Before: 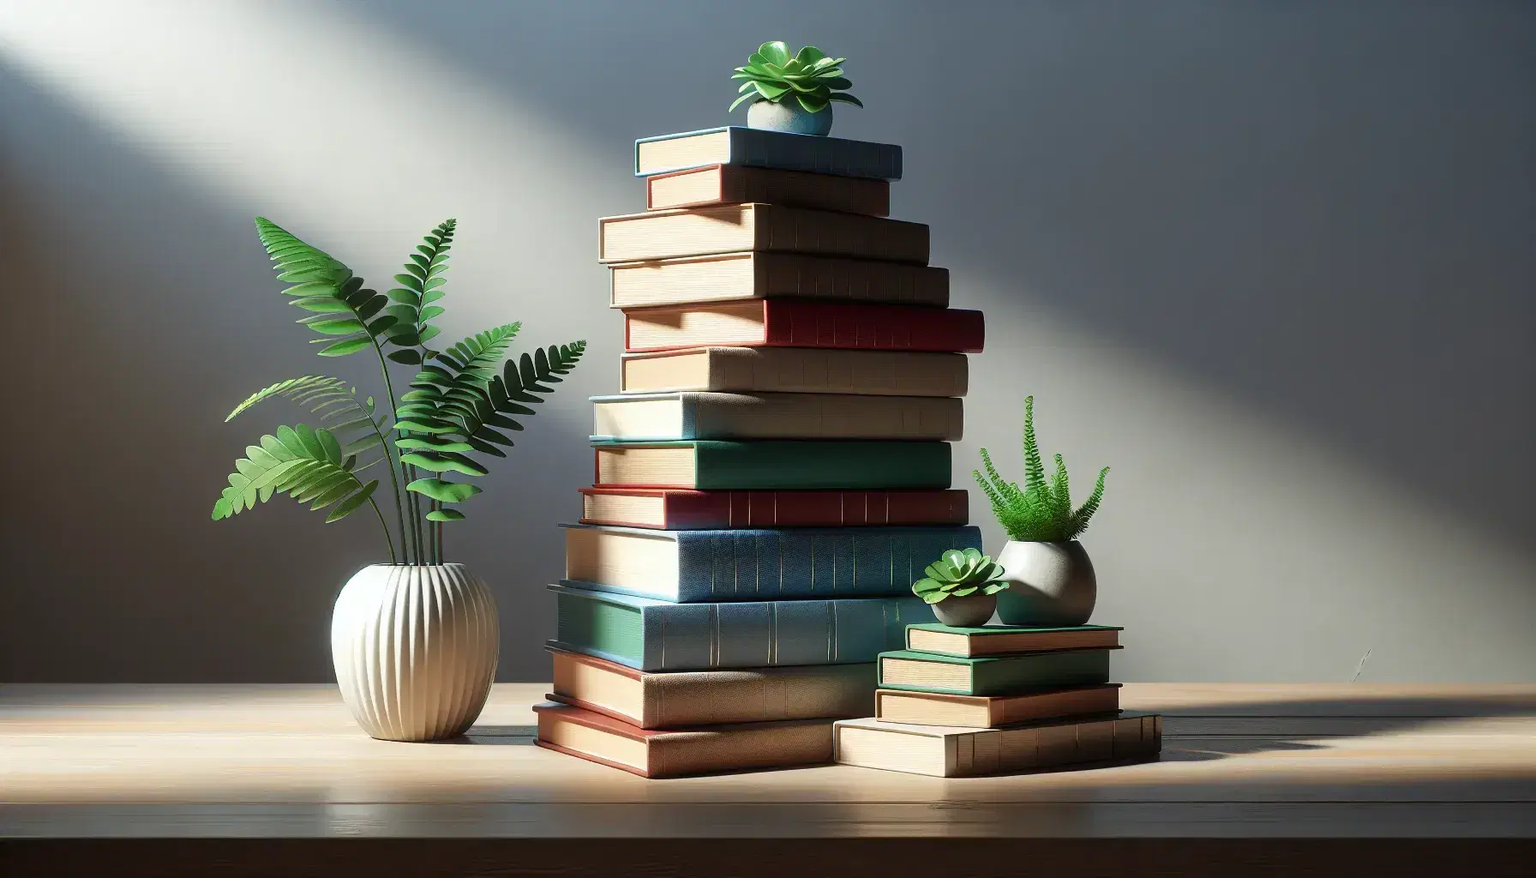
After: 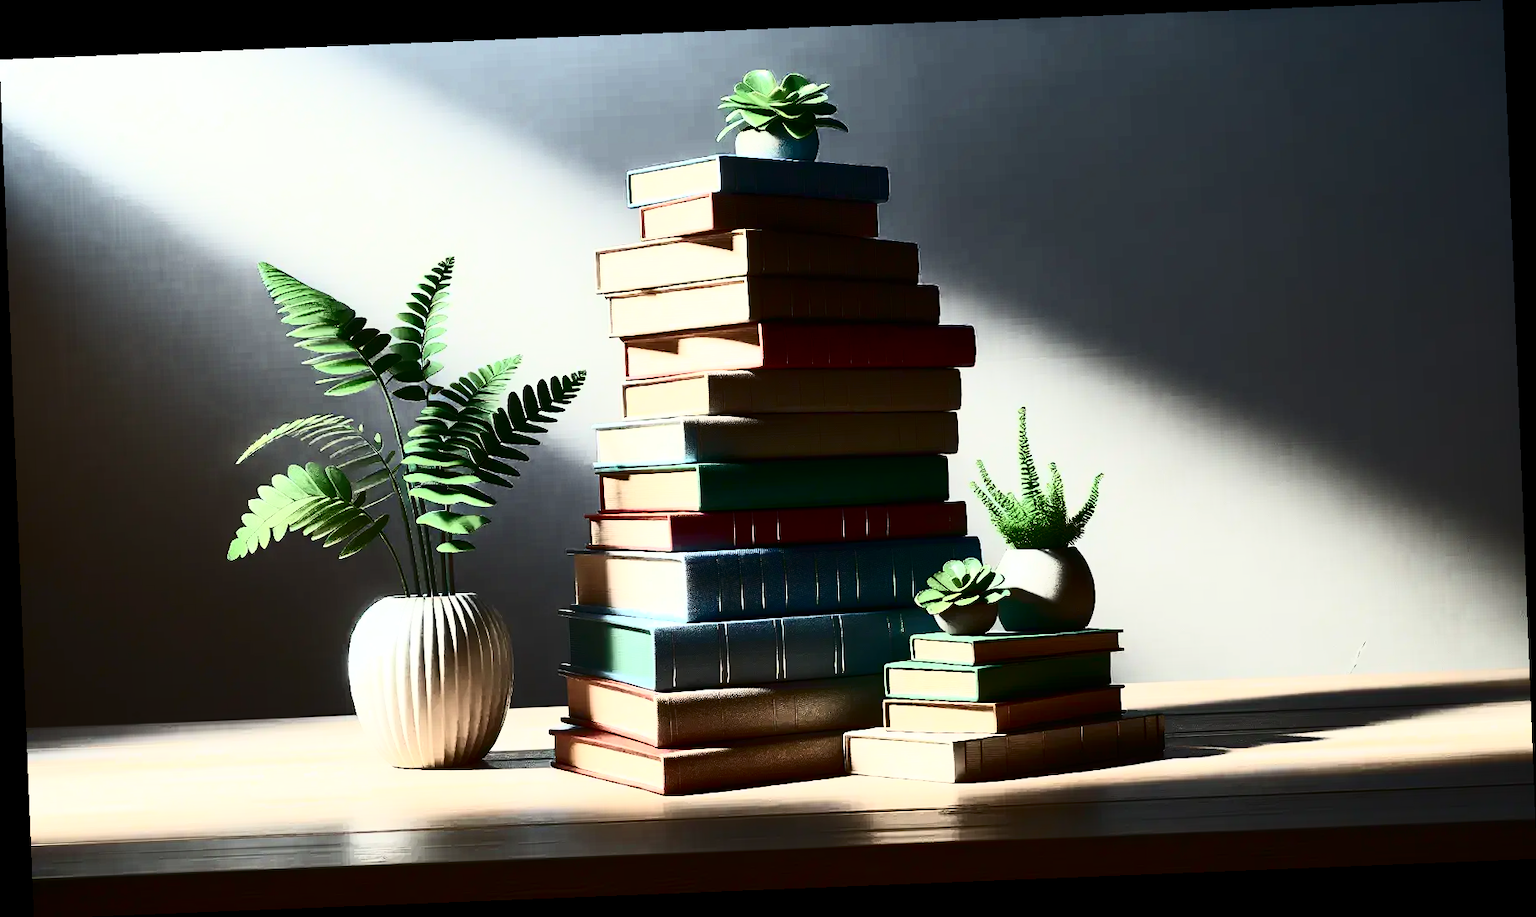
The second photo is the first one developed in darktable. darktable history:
rotate and perspective: rotation -2.29°, automatic cropping off
contrast brightness saturation: contrast 0.93, brightness 0.2
